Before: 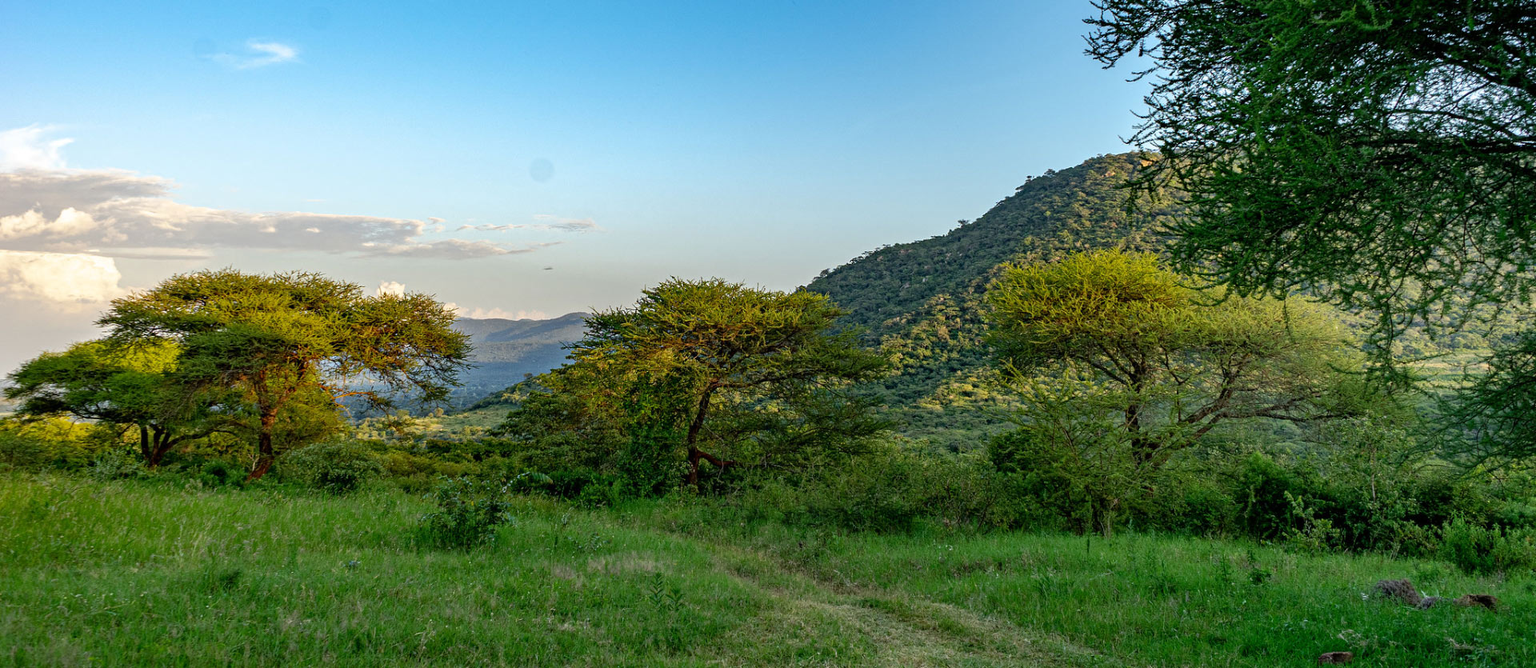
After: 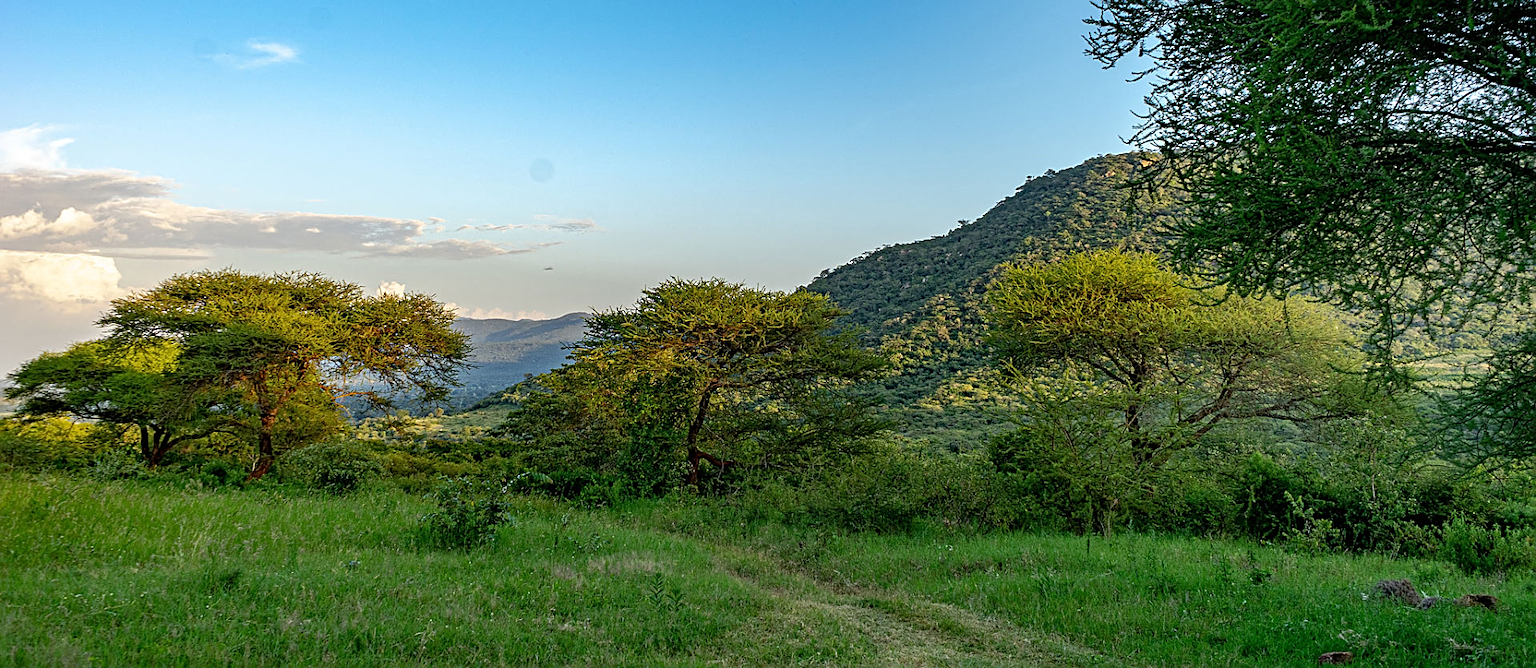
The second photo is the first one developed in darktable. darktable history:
sharpen: amount 0.578
